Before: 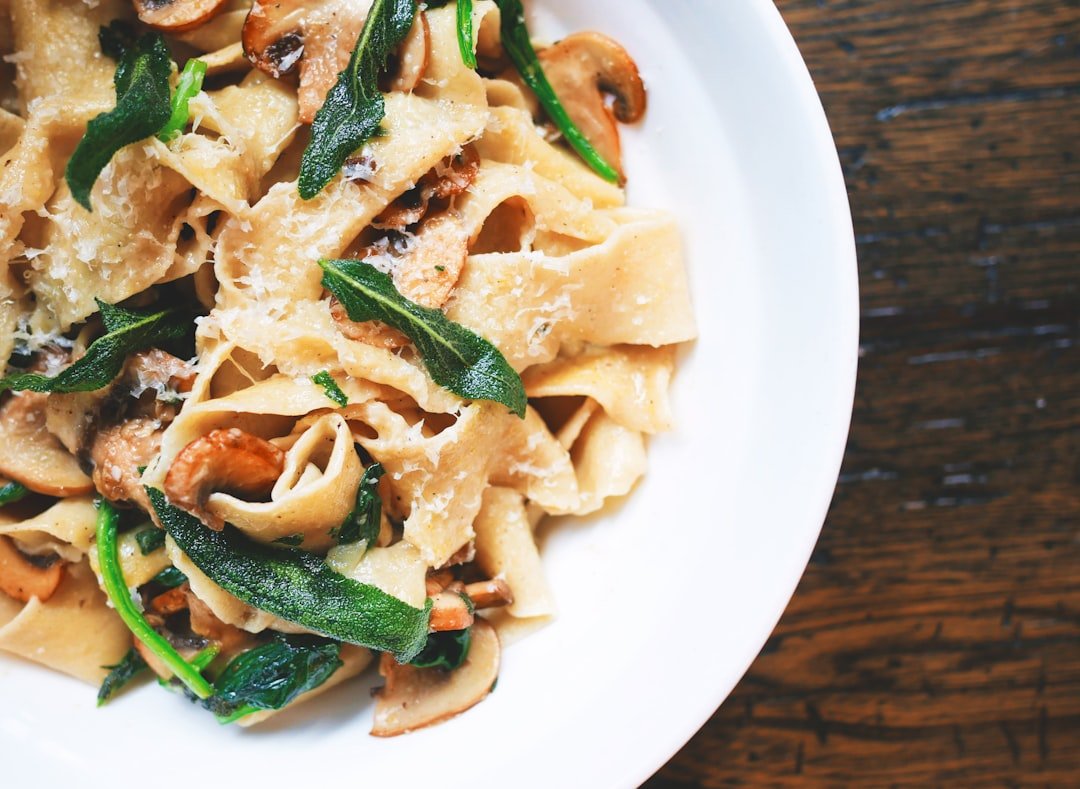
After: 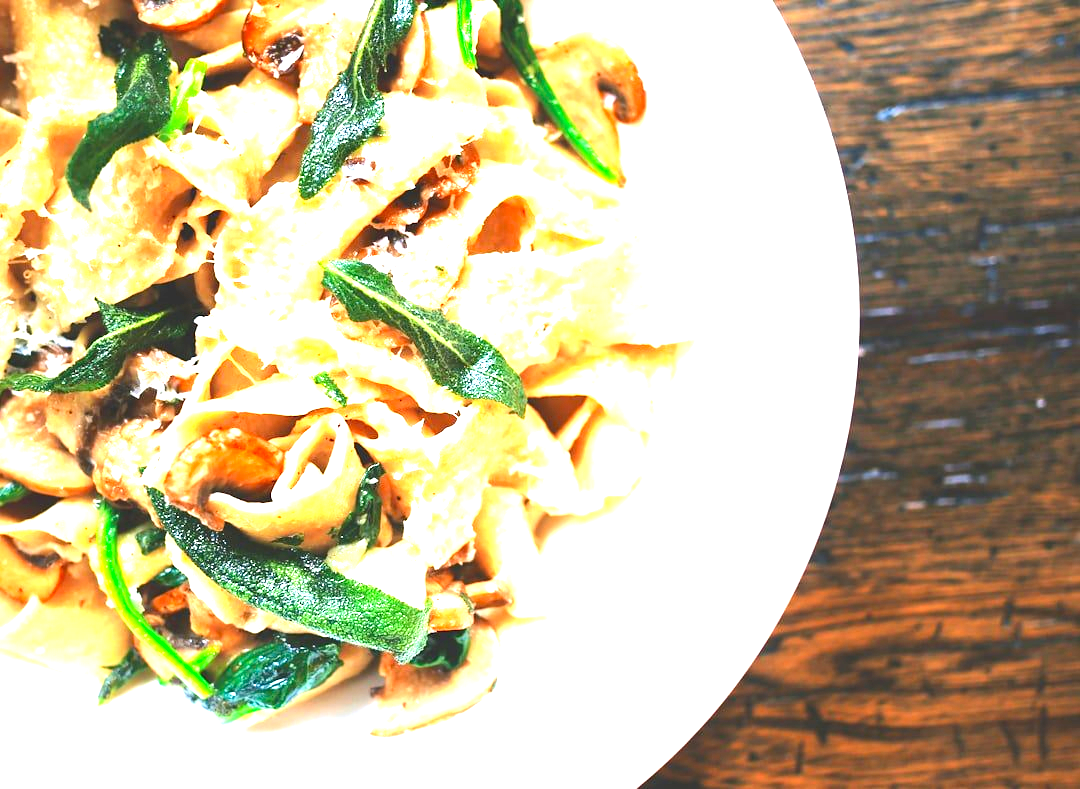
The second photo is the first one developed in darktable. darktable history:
exposure: black level correction 0.001, exposure 1.83 EV, compensate highlight preservation false
contrast brightness saturation: contrast 0.129, brightness -0.052, saturation 0.15
tone equalizer: on, module defaults
